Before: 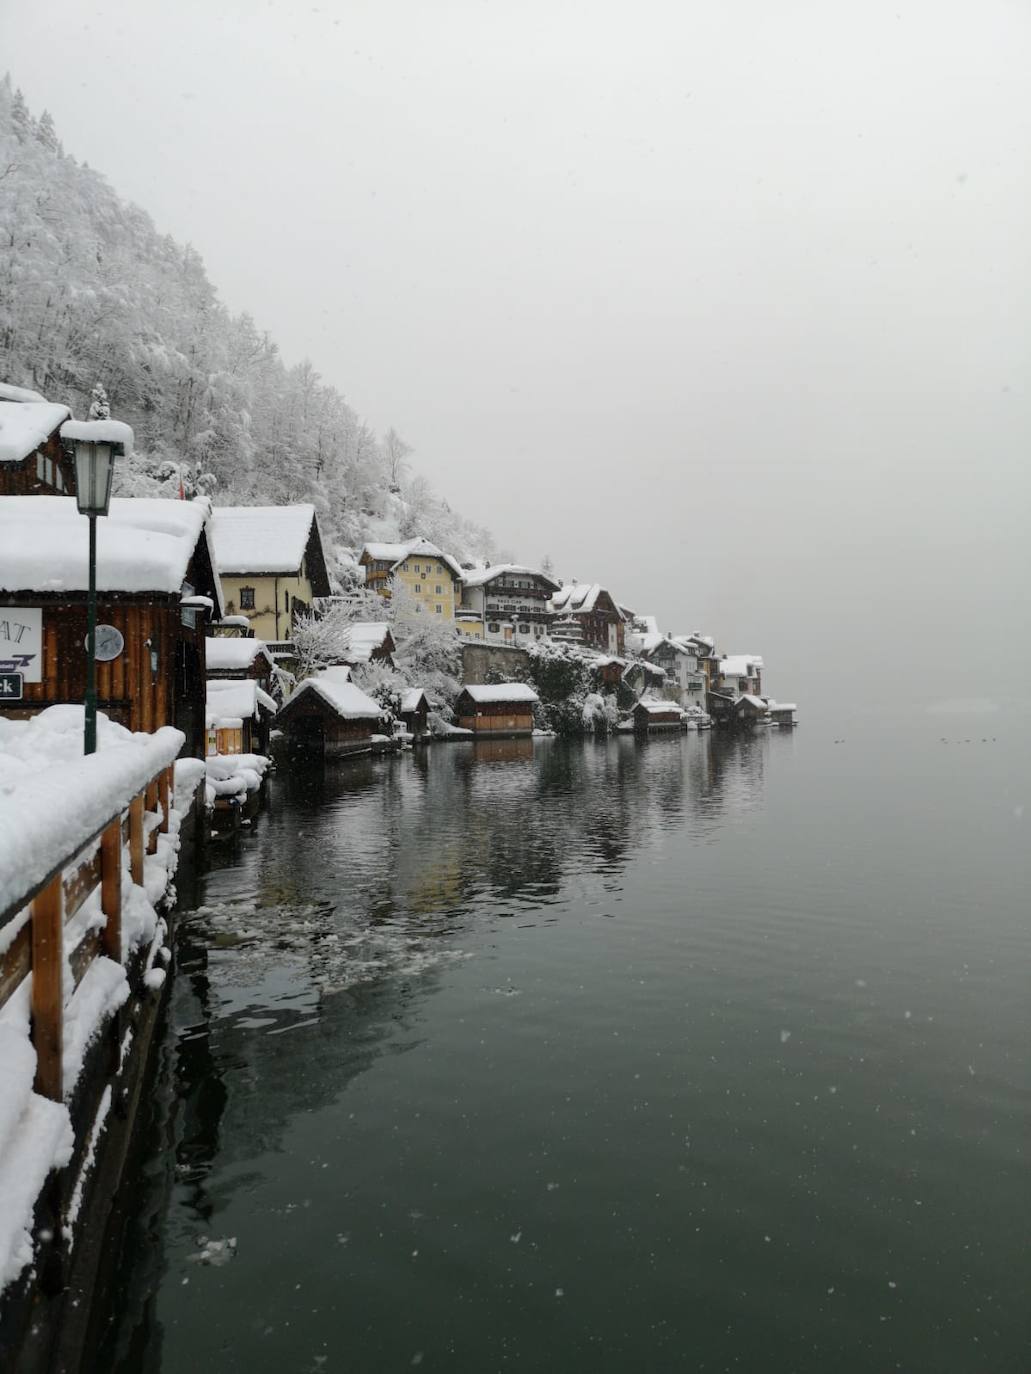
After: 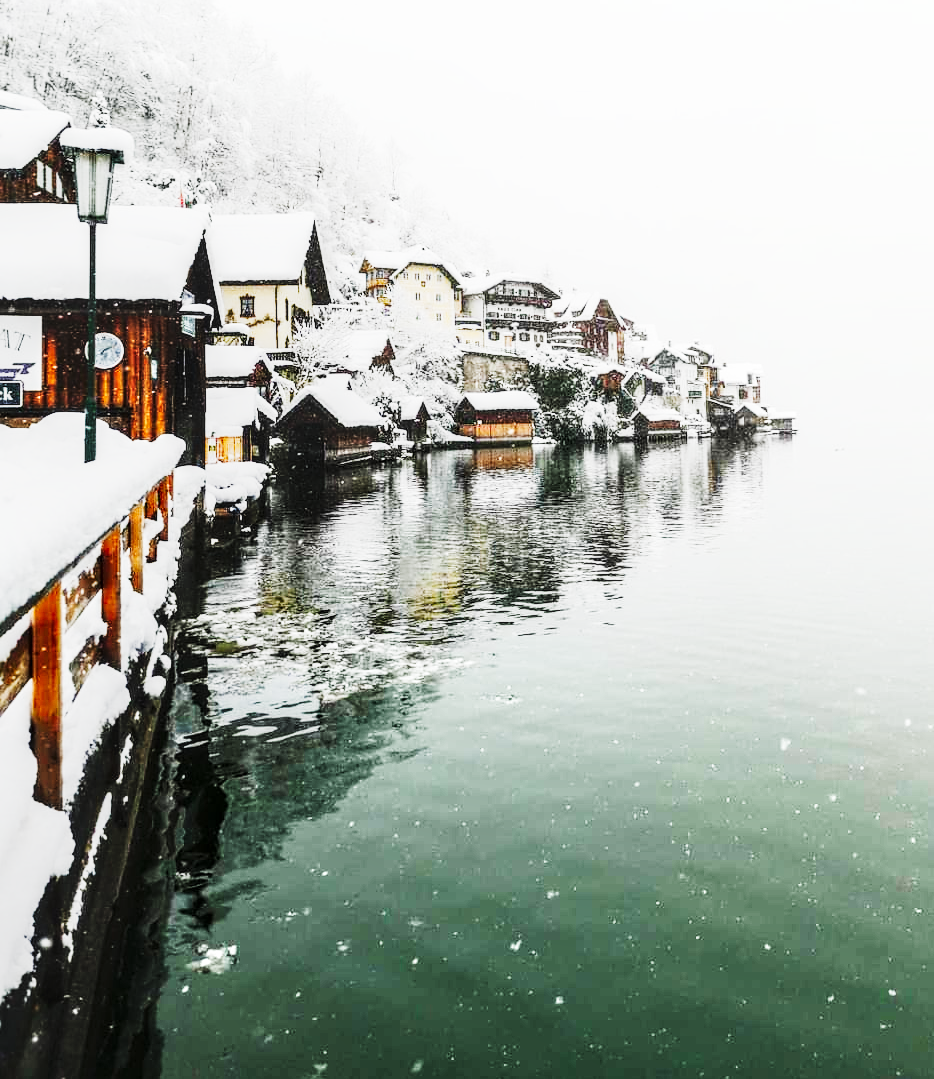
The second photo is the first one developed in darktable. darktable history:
crop: top 21.256%, right 9.367%, bottom 0.212%
local contrast: detail 130%
sharpen: radius 0.97, amount 0.613
tone curve: curves: ch0 [(0, 0) (0.003, 0.003) (0.011, 0.012) (0.025, 0.027) (0.044, 0.048) (0.069, 0.074) (0.1, 0.117) (0.136, 0.177) (0.177, 0.246) (0.224, 0.324) (0.277, 0.422) (0.335, 0.531) (0.399, 0.633) (0.468, 0.733) (0.543, 0.824) (0.623, 0.895) (0.709, 0.938) (0.801, 0.961) (0.898, 0.98) (1, 1)], preserve colors none
base curve: curves: ch0 [(0, 0) (0.028, 0.03) (0.121, 0.232) (0.46, 0.748) (0.859, 0.968) (1, 1)], preserve colors none
exposure: compensate highlight preservation false
